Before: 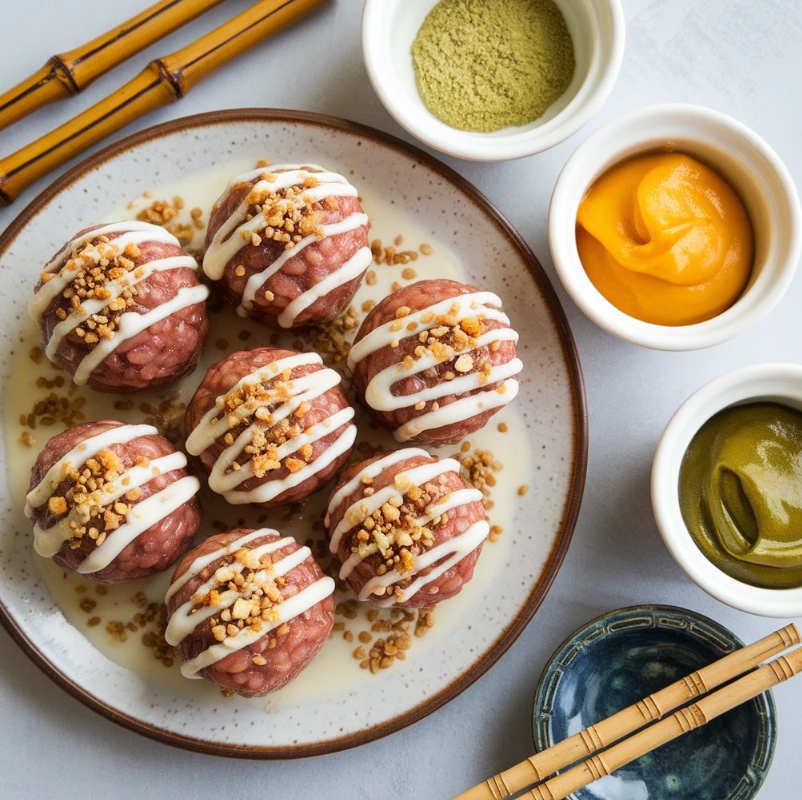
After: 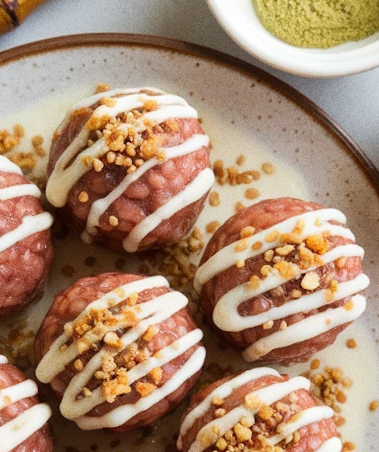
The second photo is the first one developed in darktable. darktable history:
crop: left 17.835%, top 7.675%, right 32.881%, bottom 32.213%
rotate and perspective: rotation -2.12°, lens shift (vertical) 0.009, lens shift (horizontal) -0.008, automatic cropping original format, crop left 0.036, crop right 0.964, crop top 0.05, crop bottom 0.959
grain: coarseness 0.09 ISO
